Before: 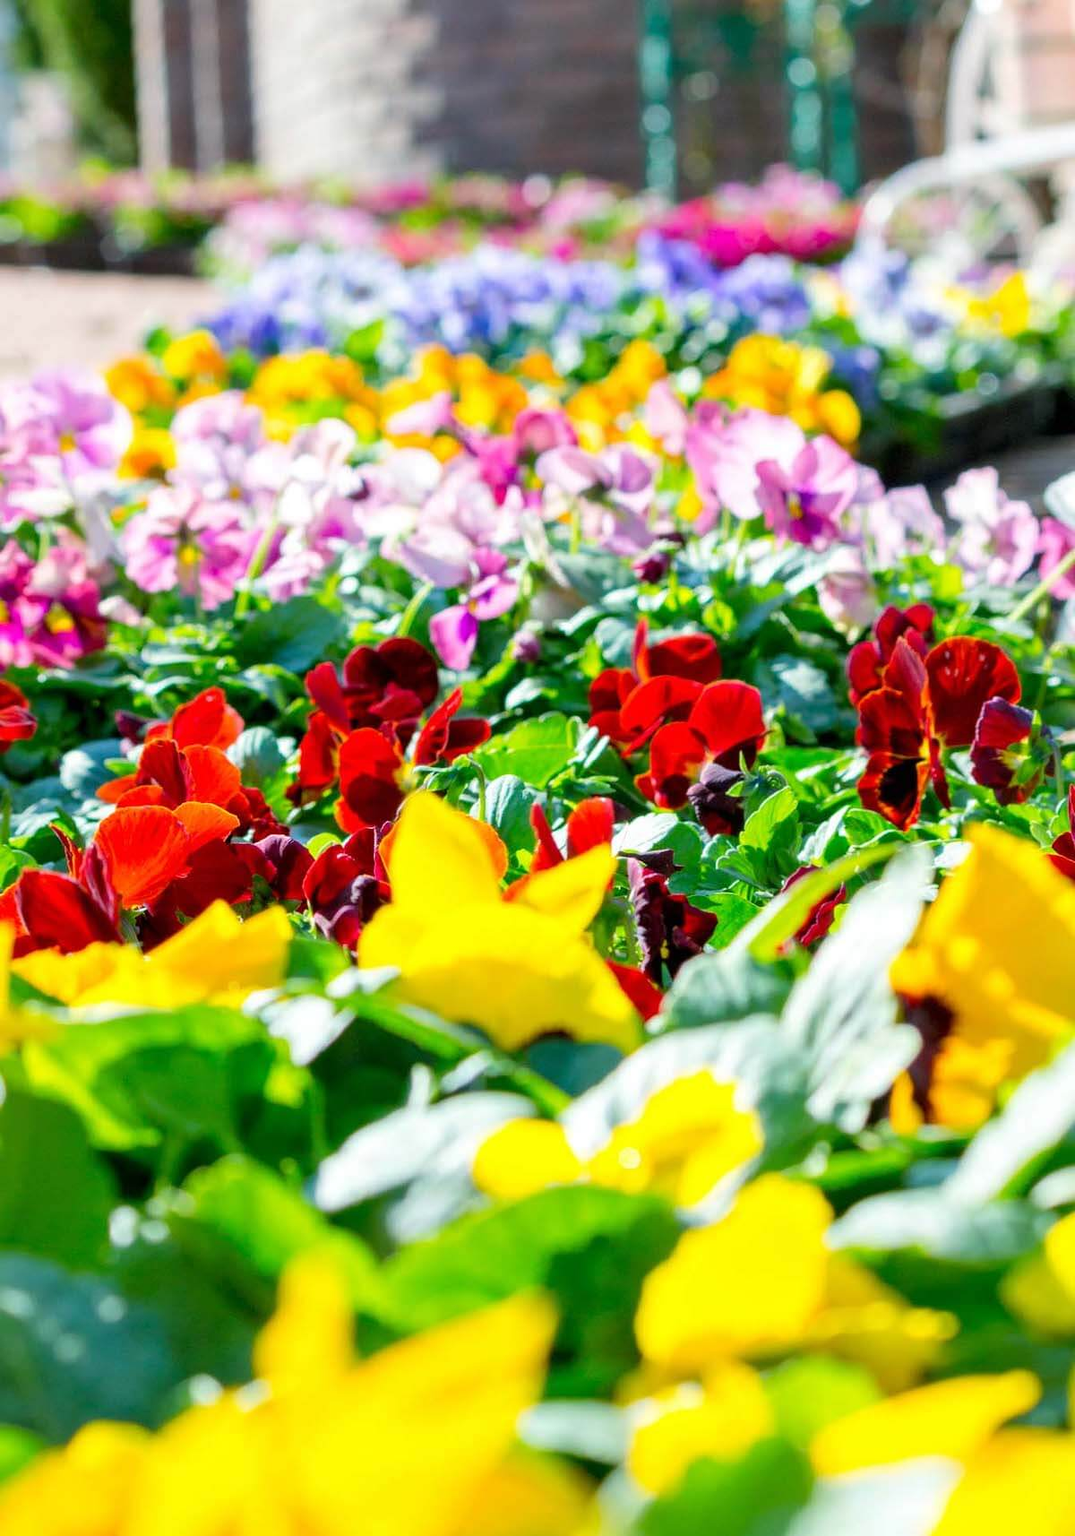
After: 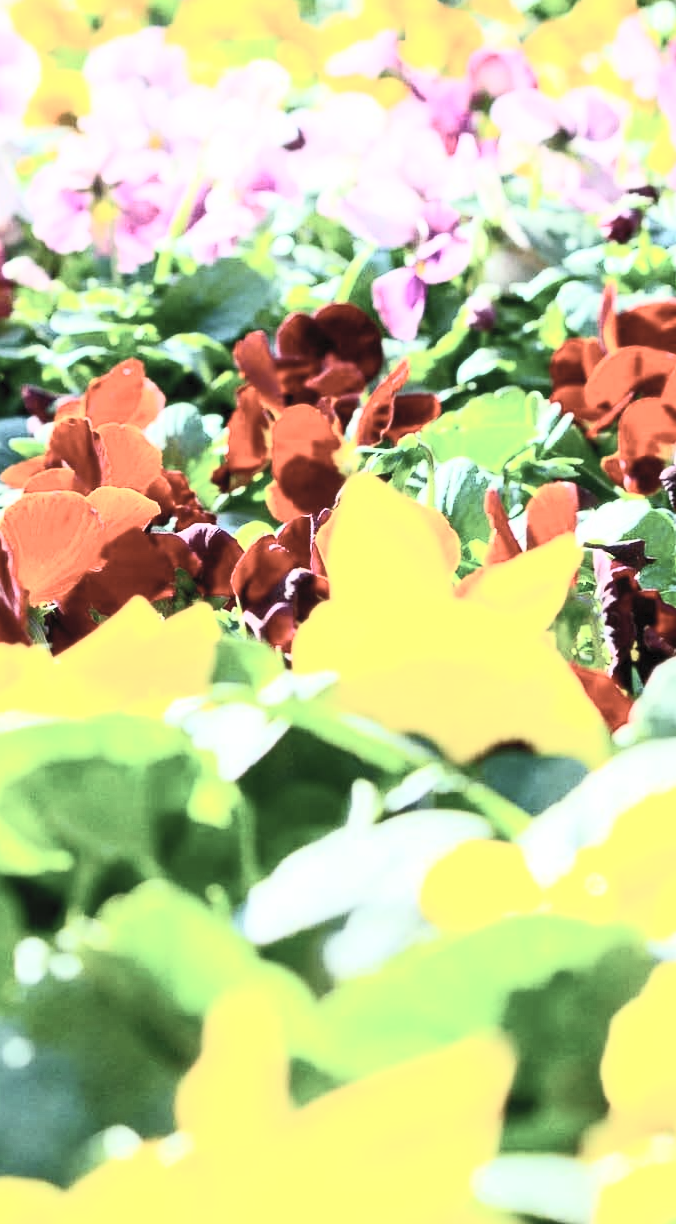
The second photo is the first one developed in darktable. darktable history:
contrast brightness saturation: contrast 0.57, brightness 0.57, saturation -0.34
crop: left 8.966%, top 23.852%, right 34.699%, bottom 4.703%
tone equalizer: on, module defaults
